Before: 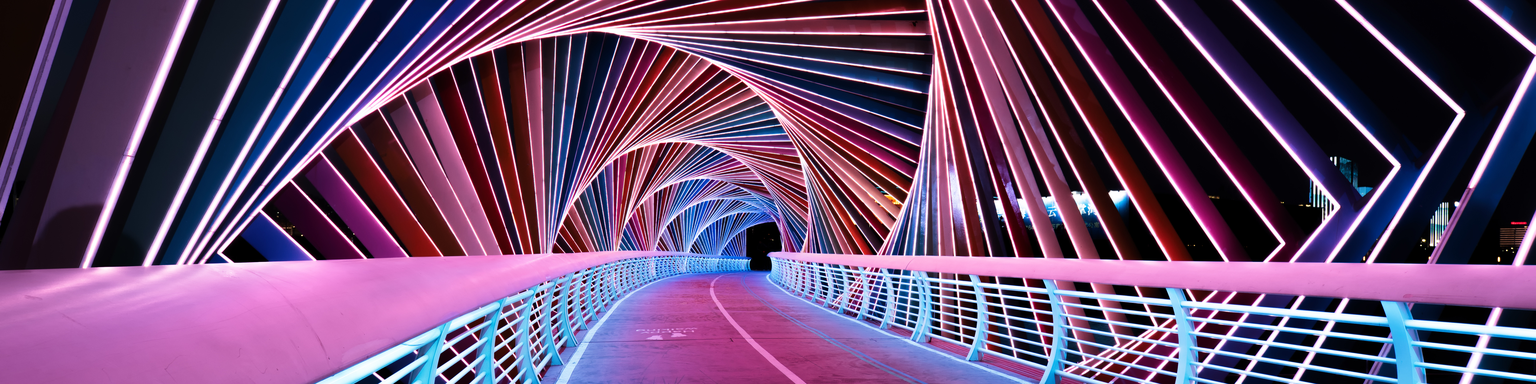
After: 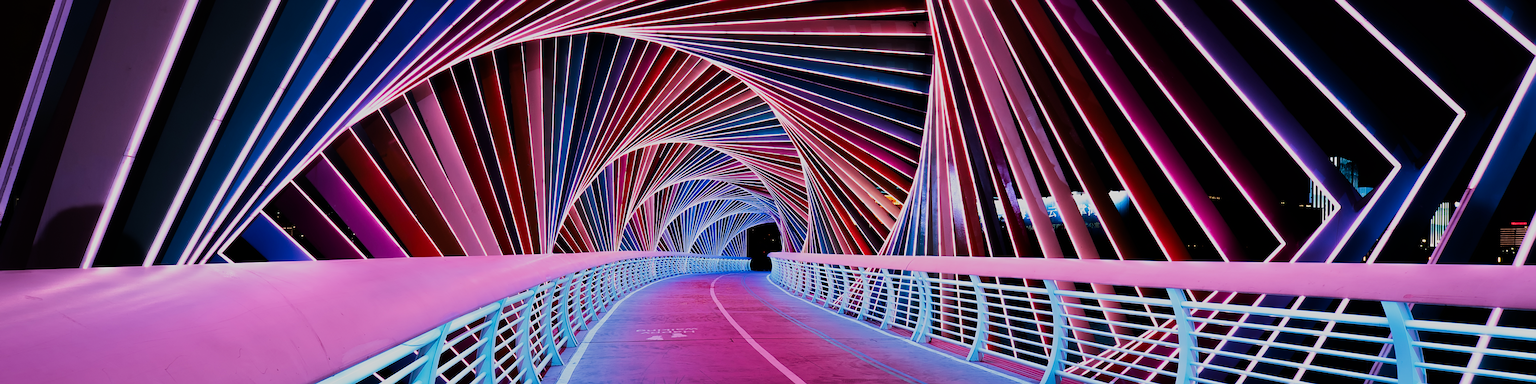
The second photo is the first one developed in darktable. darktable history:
sharpen: on, module defaults
filmic rgb: black relative exposure -16 EV, white relative exposure 6.86 EV, hardness 4.65
contrast brightness saturation: saturation 0.133
